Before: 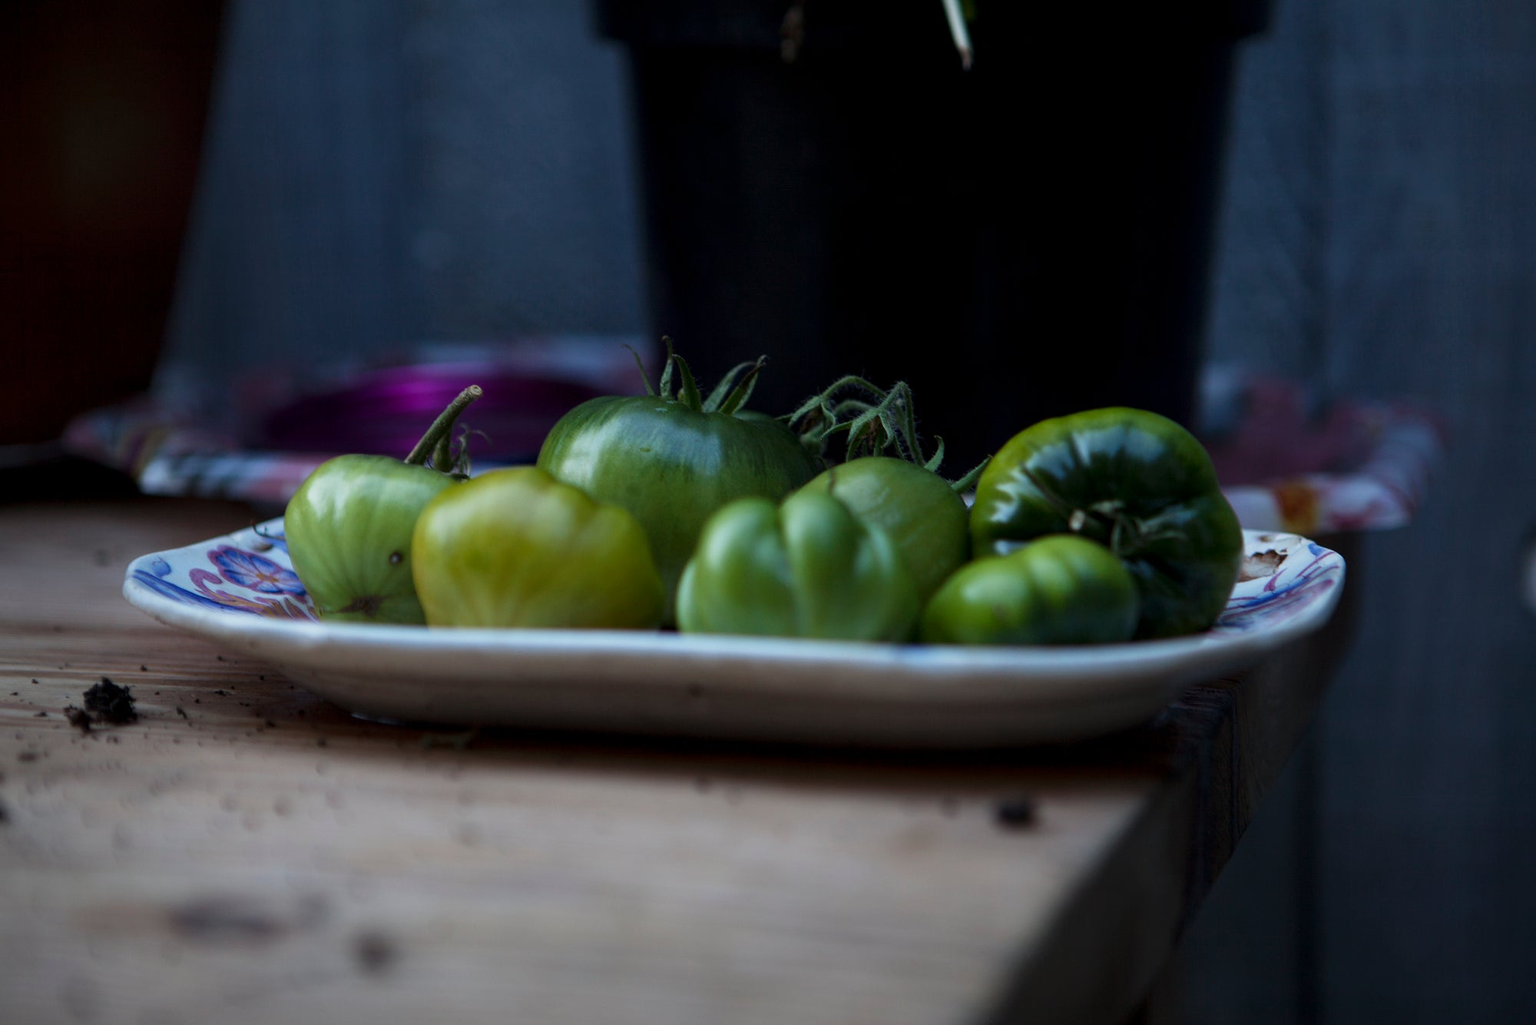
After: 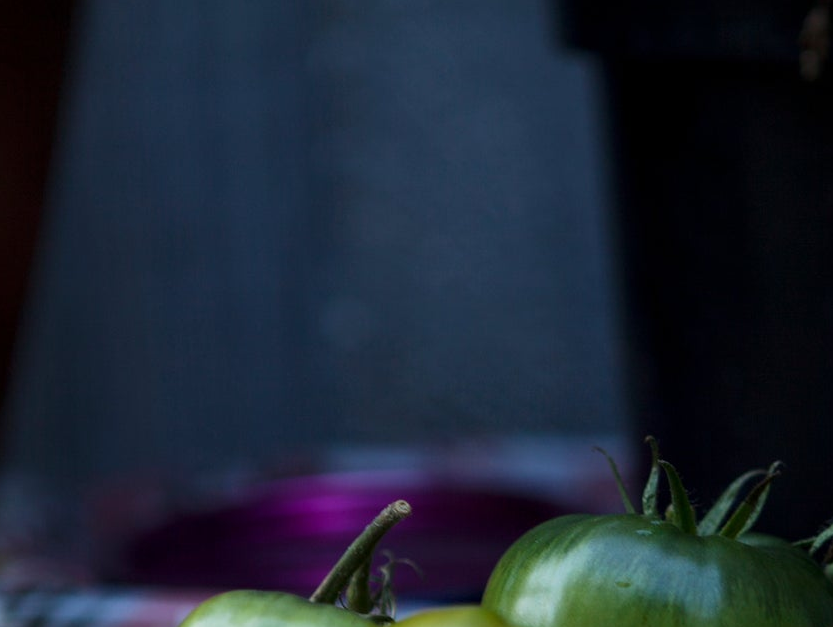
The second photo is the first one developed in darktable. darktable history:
crop and rotate: left 10.875%, top 0.114%, right 47.456%, bottom 52.832%
